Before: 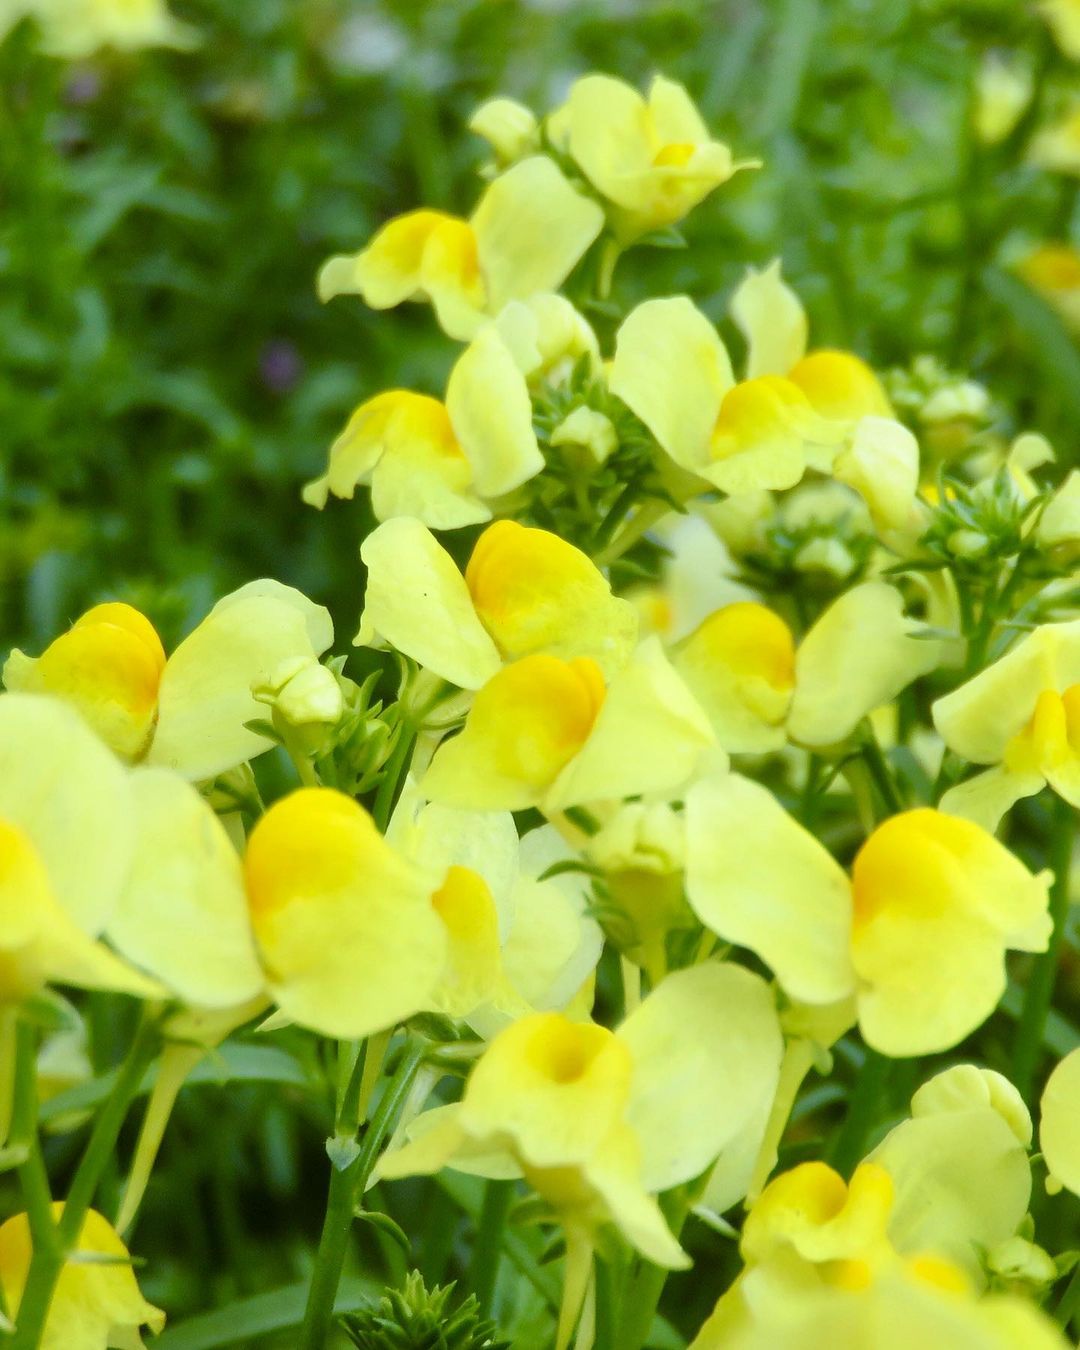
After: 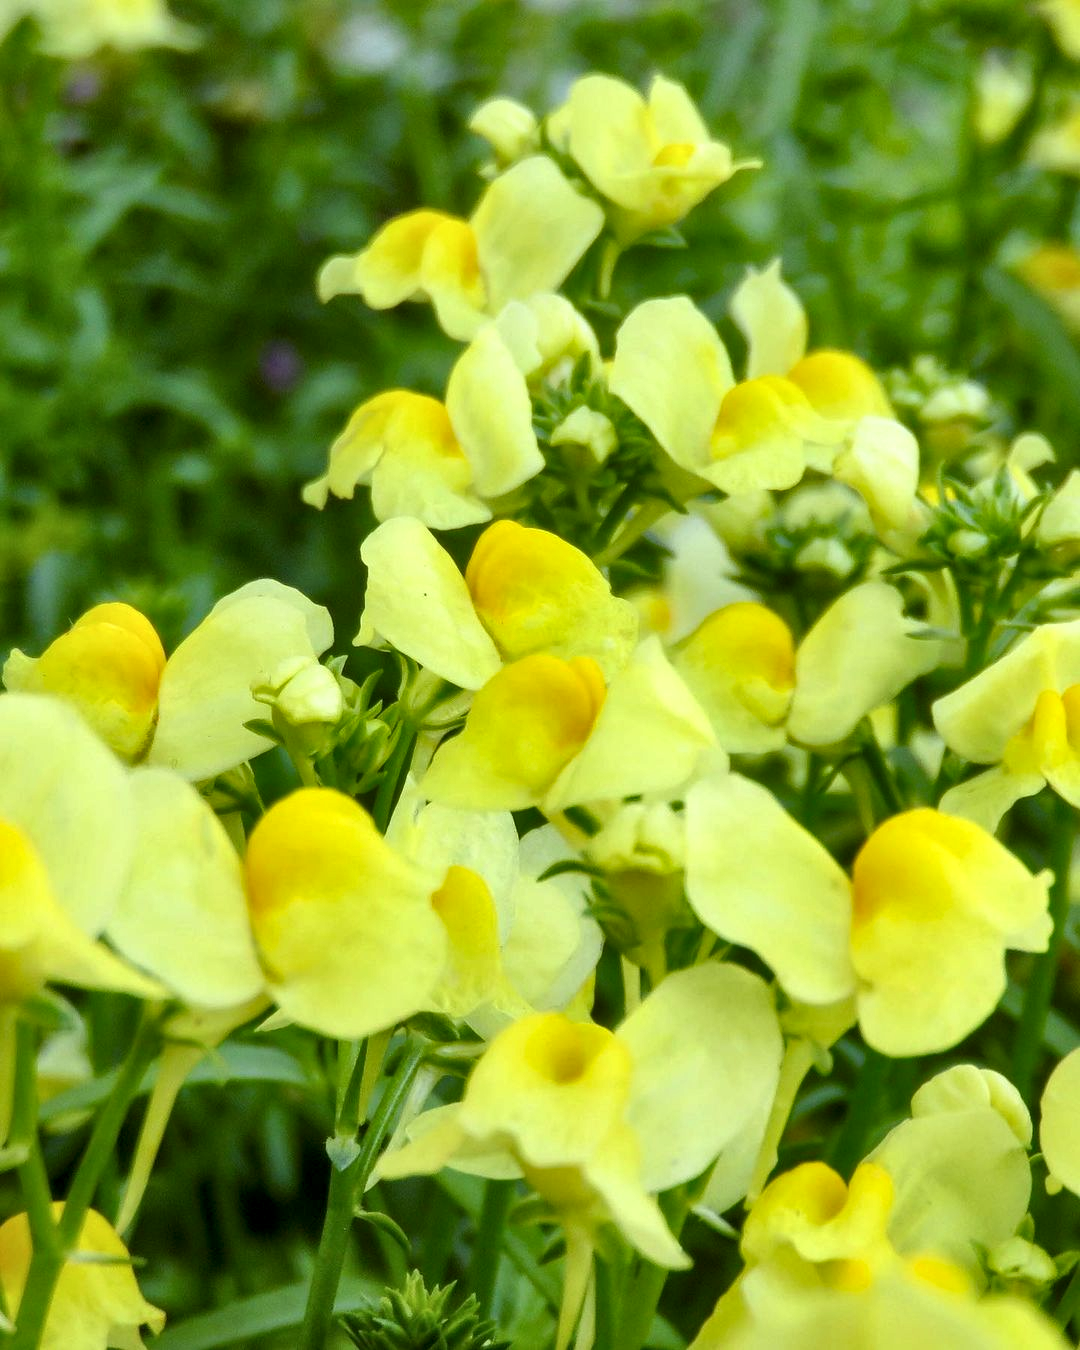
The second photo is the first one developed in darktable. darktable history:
shadows and highlights: shadows 49, highlights -41, soften with gaussian
local contrast: highlights 83%, shadows 81%
